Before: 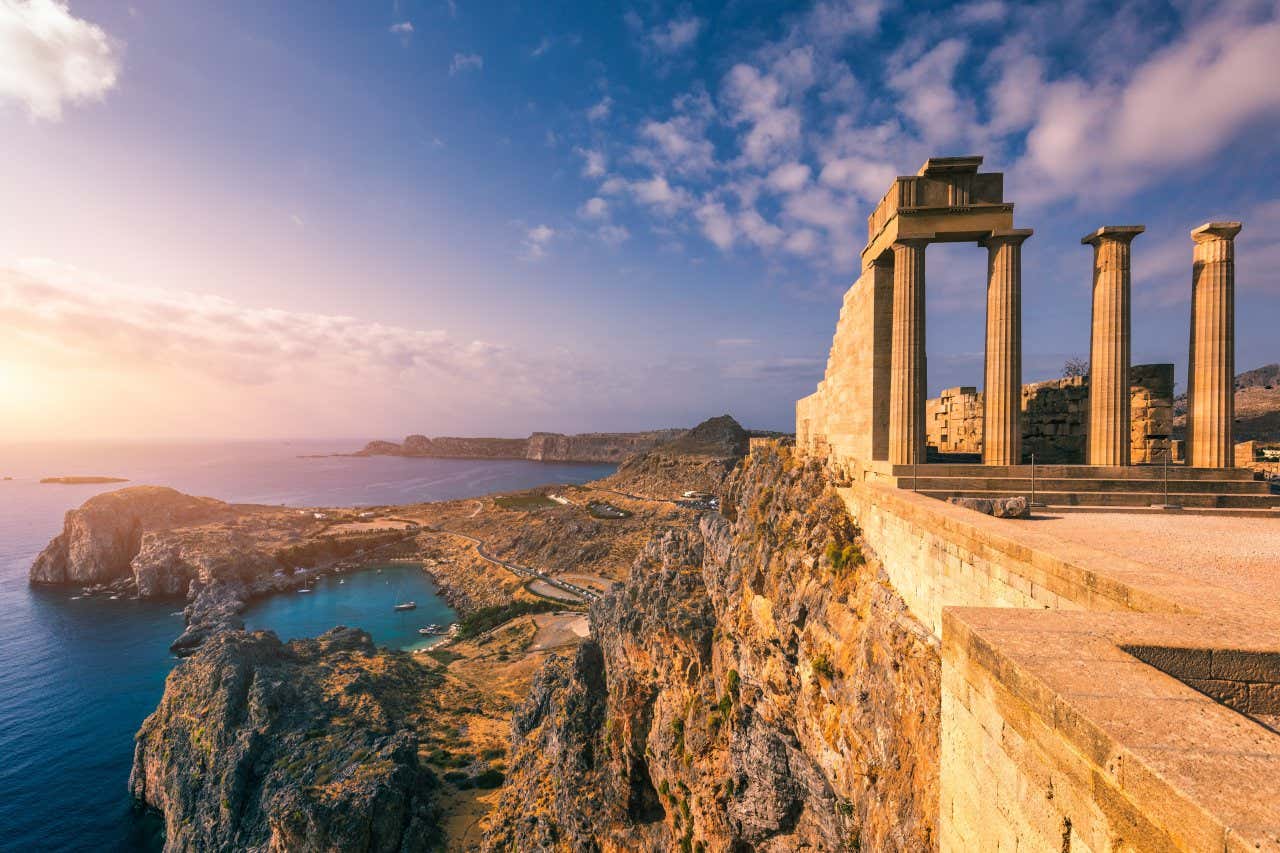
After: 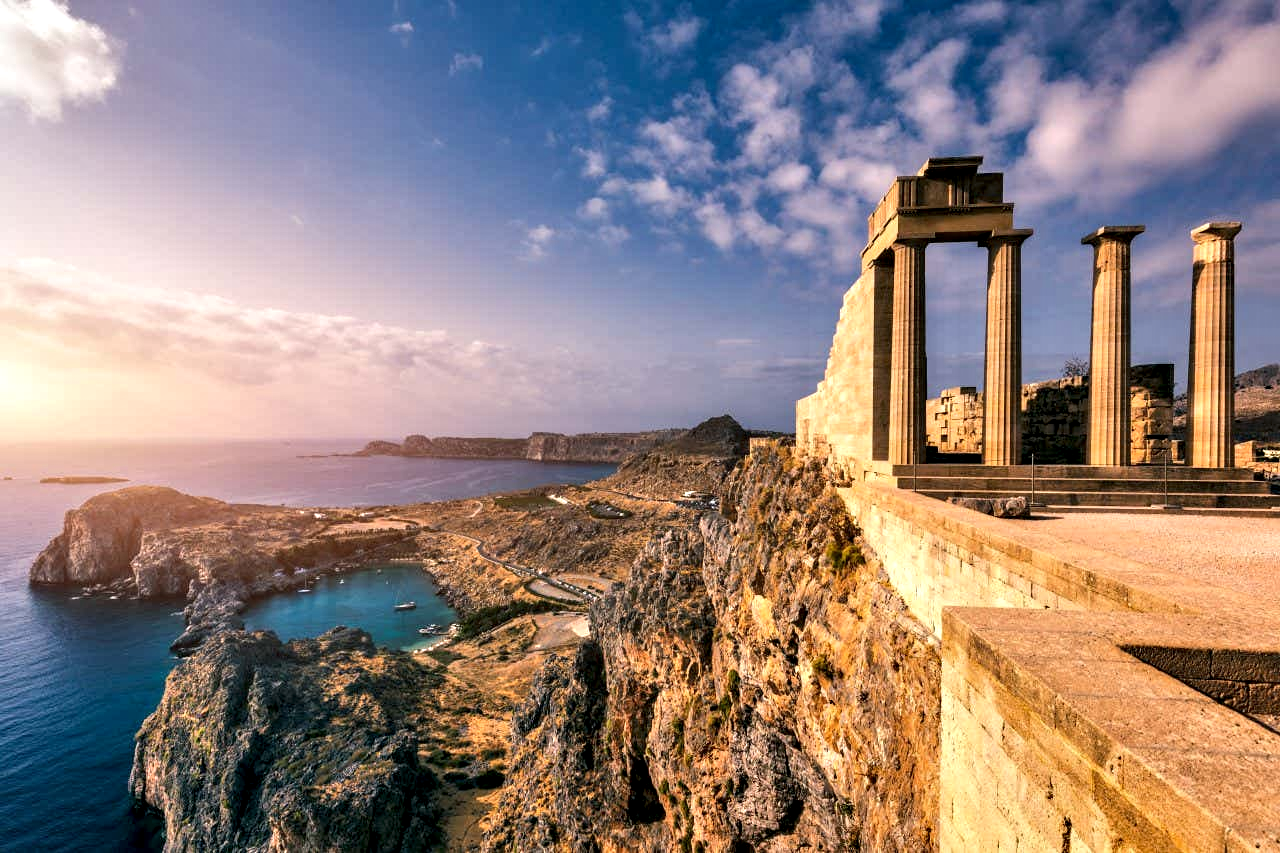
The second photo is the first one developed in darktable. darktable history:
tone equalizer: edges refinement/feathering 500, mask exposure compensation -1.57 EV, preserve details no
contrast equalizer: y [[0.601, 0.6, 0.598, 0.598, 0.6, 0.601], [0.5 ×6], [0.5 ×6], [0 ×6], [0 ×6]]
